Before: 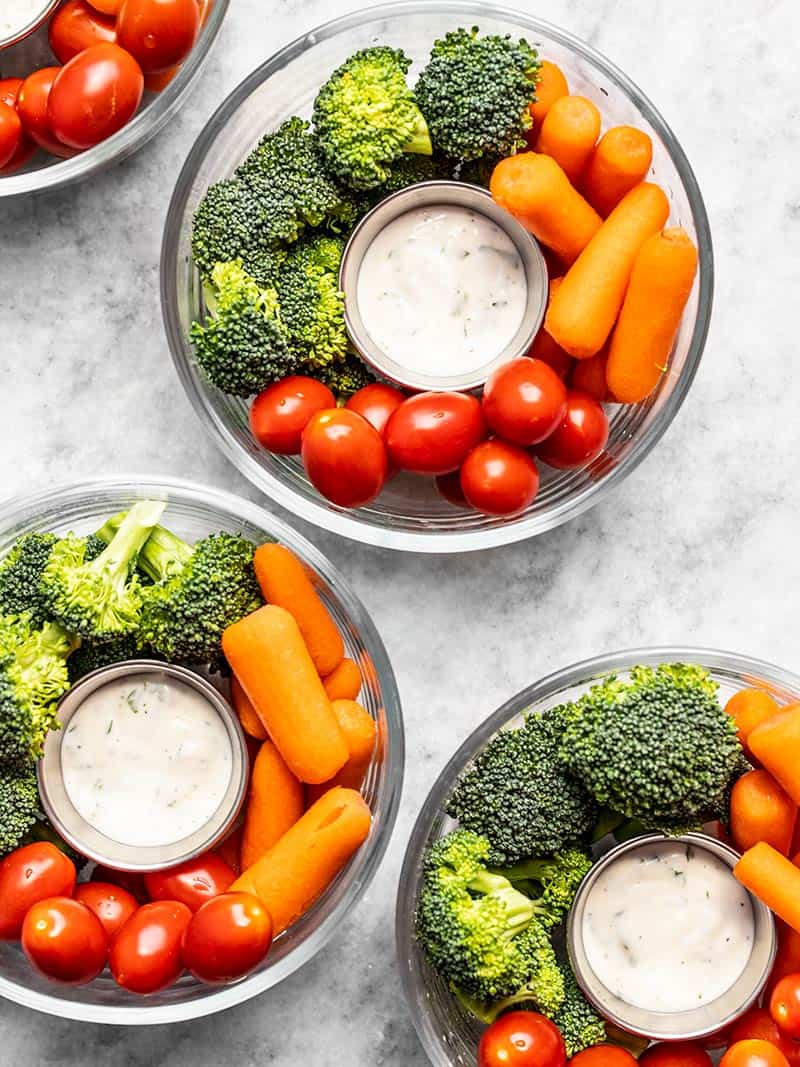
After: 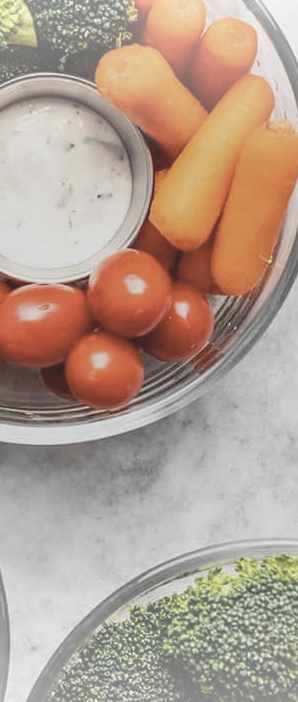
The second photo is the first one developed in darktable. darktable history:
contrast brightness saturation: contrast -0.26, saturation -0.441
crop and rotate: left 49.56%, top 10.123%, right 13.134%, bottom 24.058%
vignetting: fall-off start 98.8%, fall-off radius 99.36%, brightness 0.313, saturation -0.002, width/height ratio 1.424, unbound false
